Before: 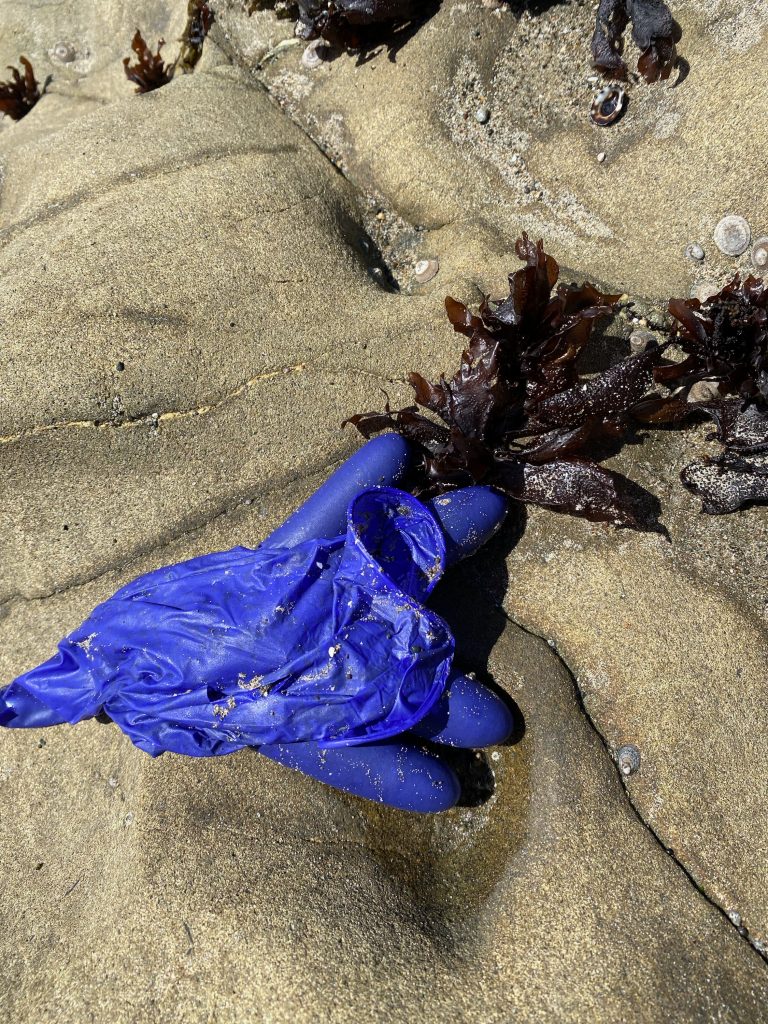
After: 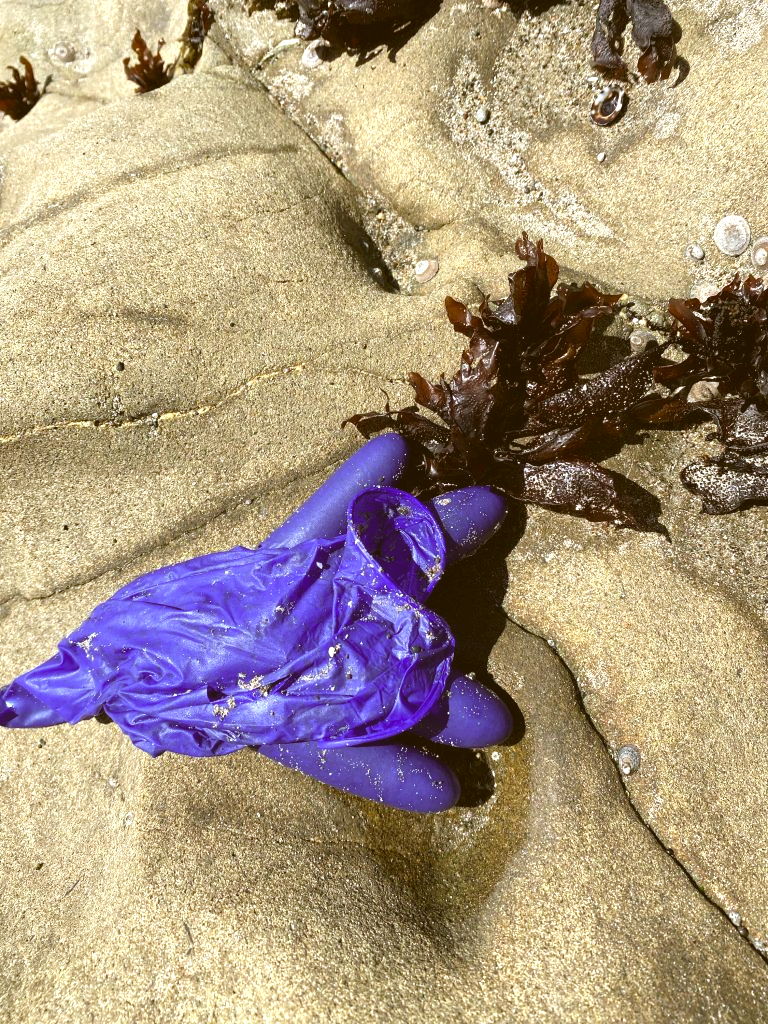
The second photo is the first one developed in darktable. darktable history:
color correction: highlights a* -0.482, highlights b* 0.161, shadows a* 4.66, shadows b* 20.72
exposure: black level correction -0.005, exposure 0.622 EV, compensate highlight preservation false
